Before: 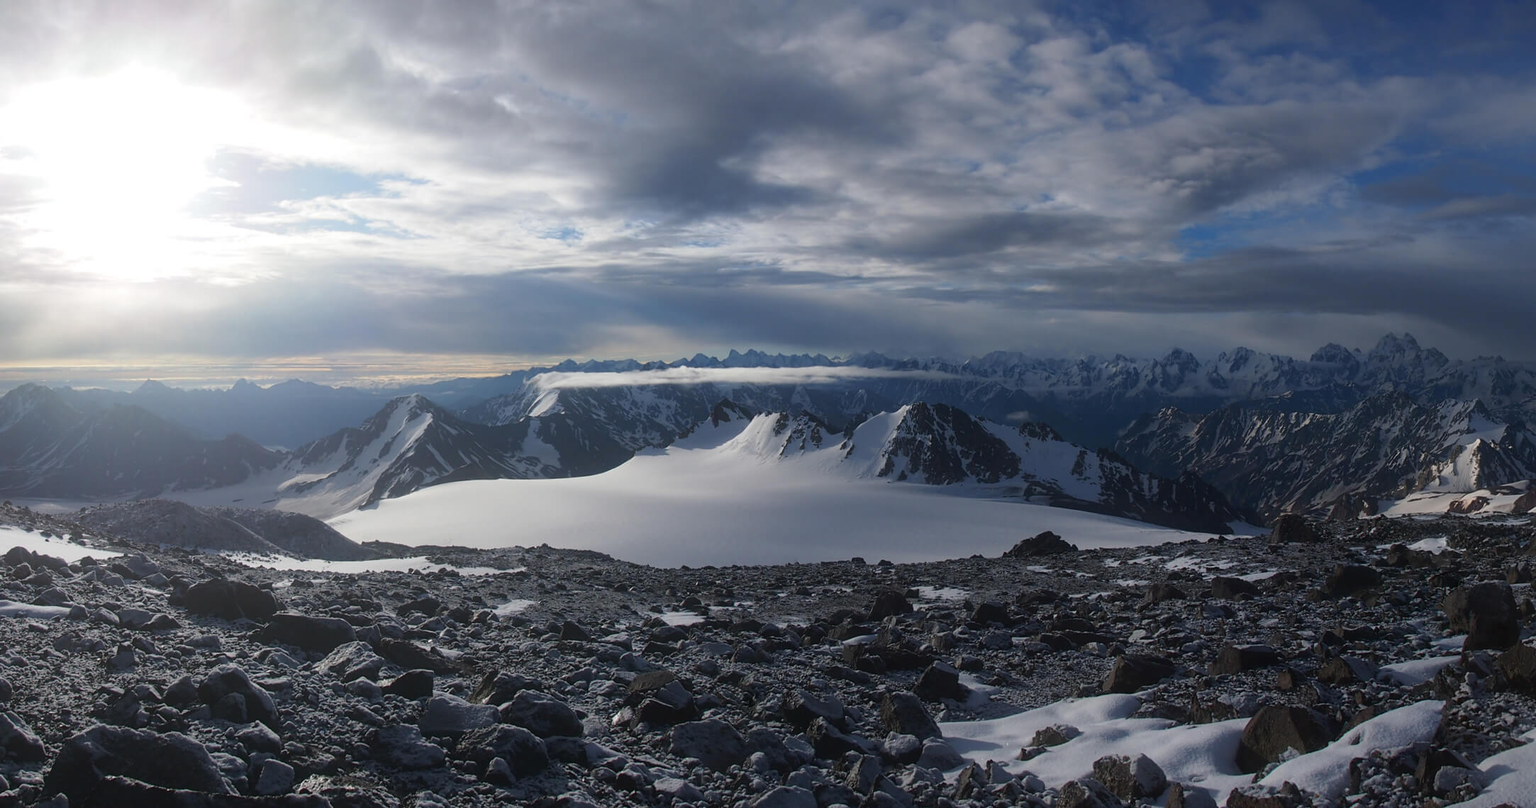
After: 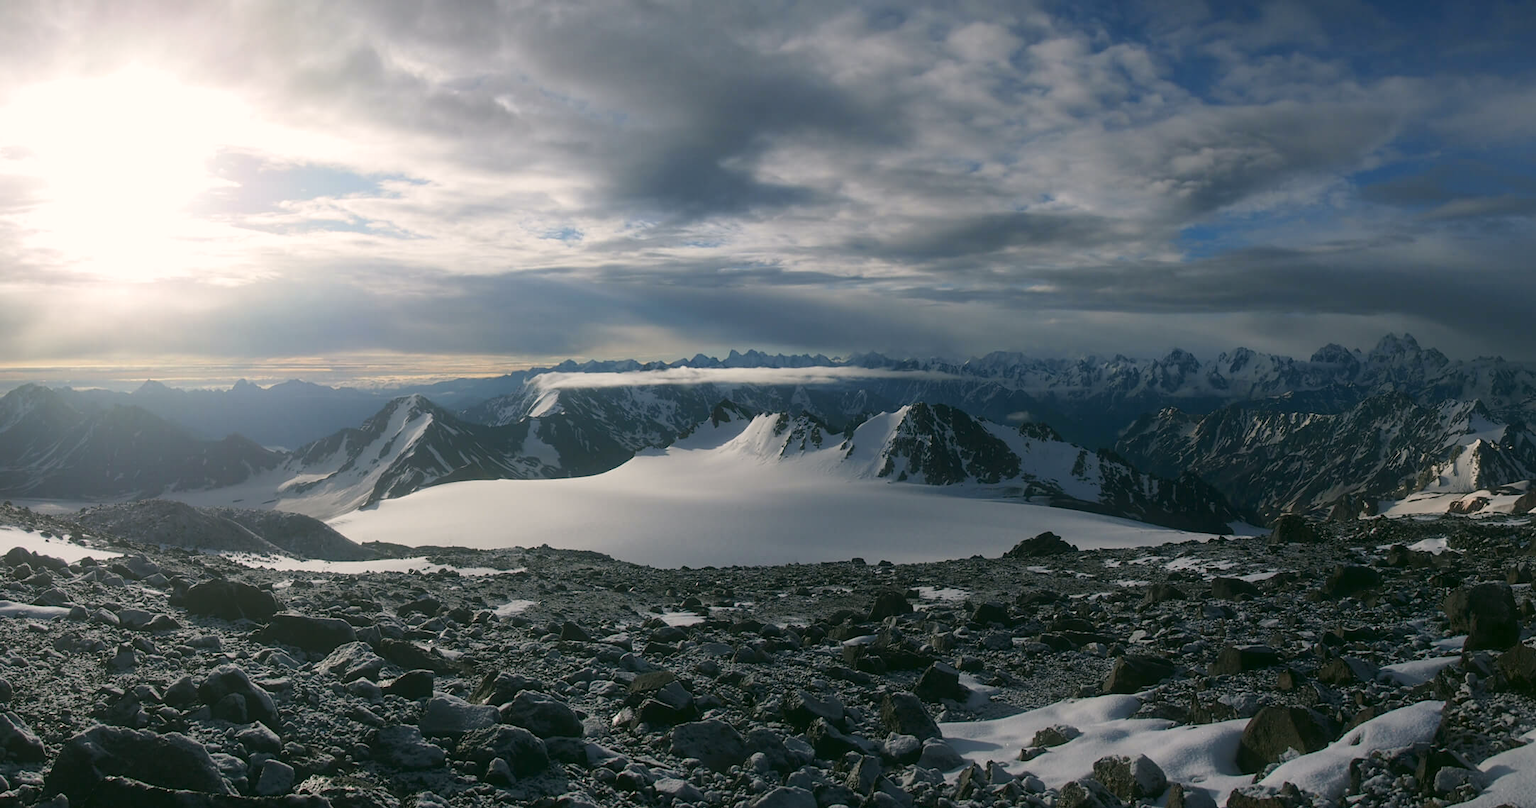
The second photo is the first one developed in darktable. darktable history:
color correction: highlights a* 4.02, highlights b* 4.98, shadows a* -7.55, shadows b* 4.98
